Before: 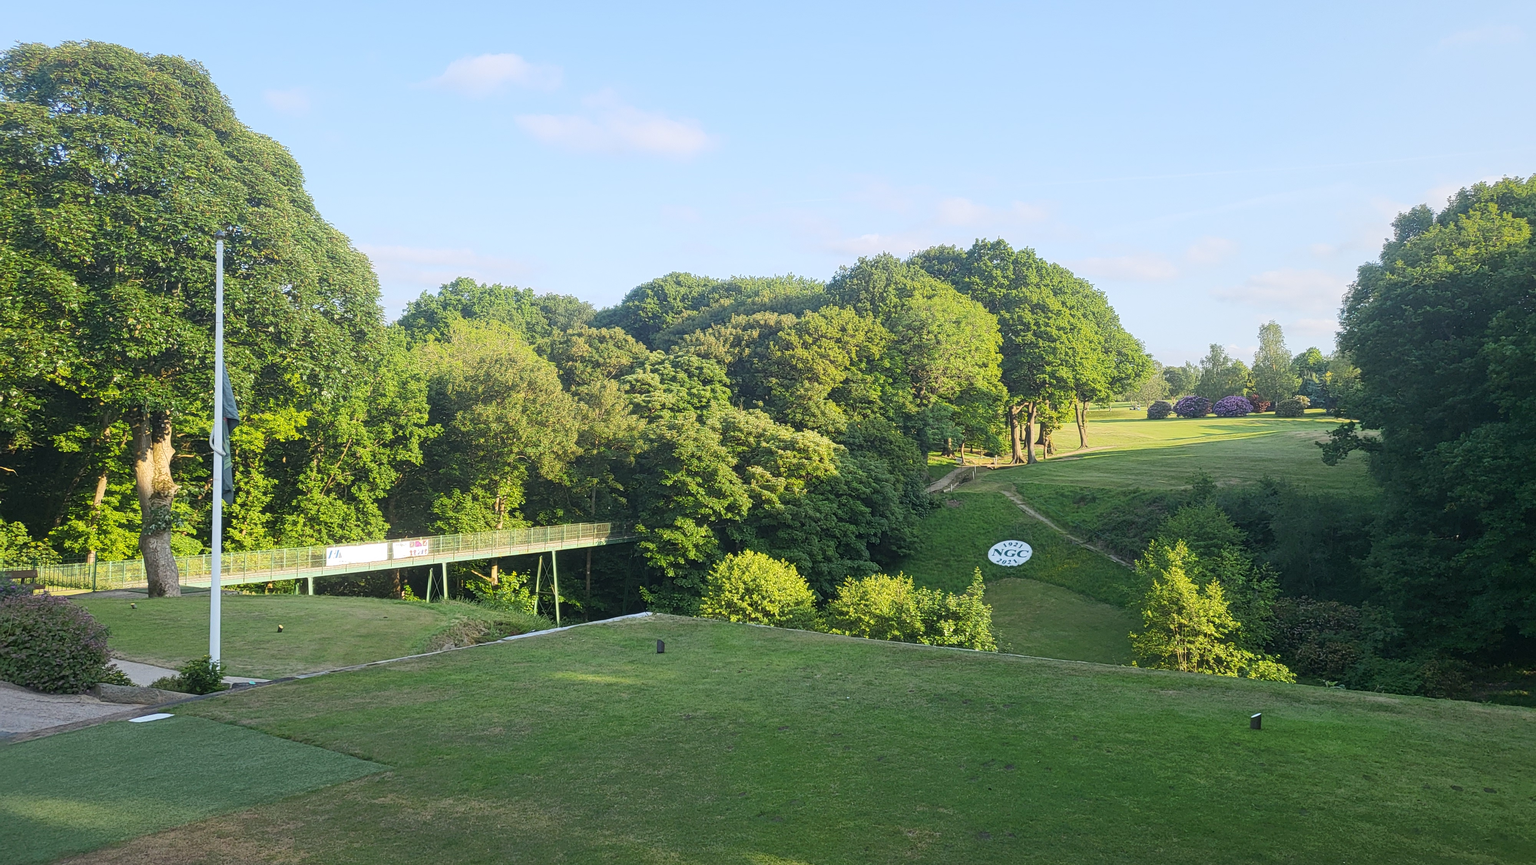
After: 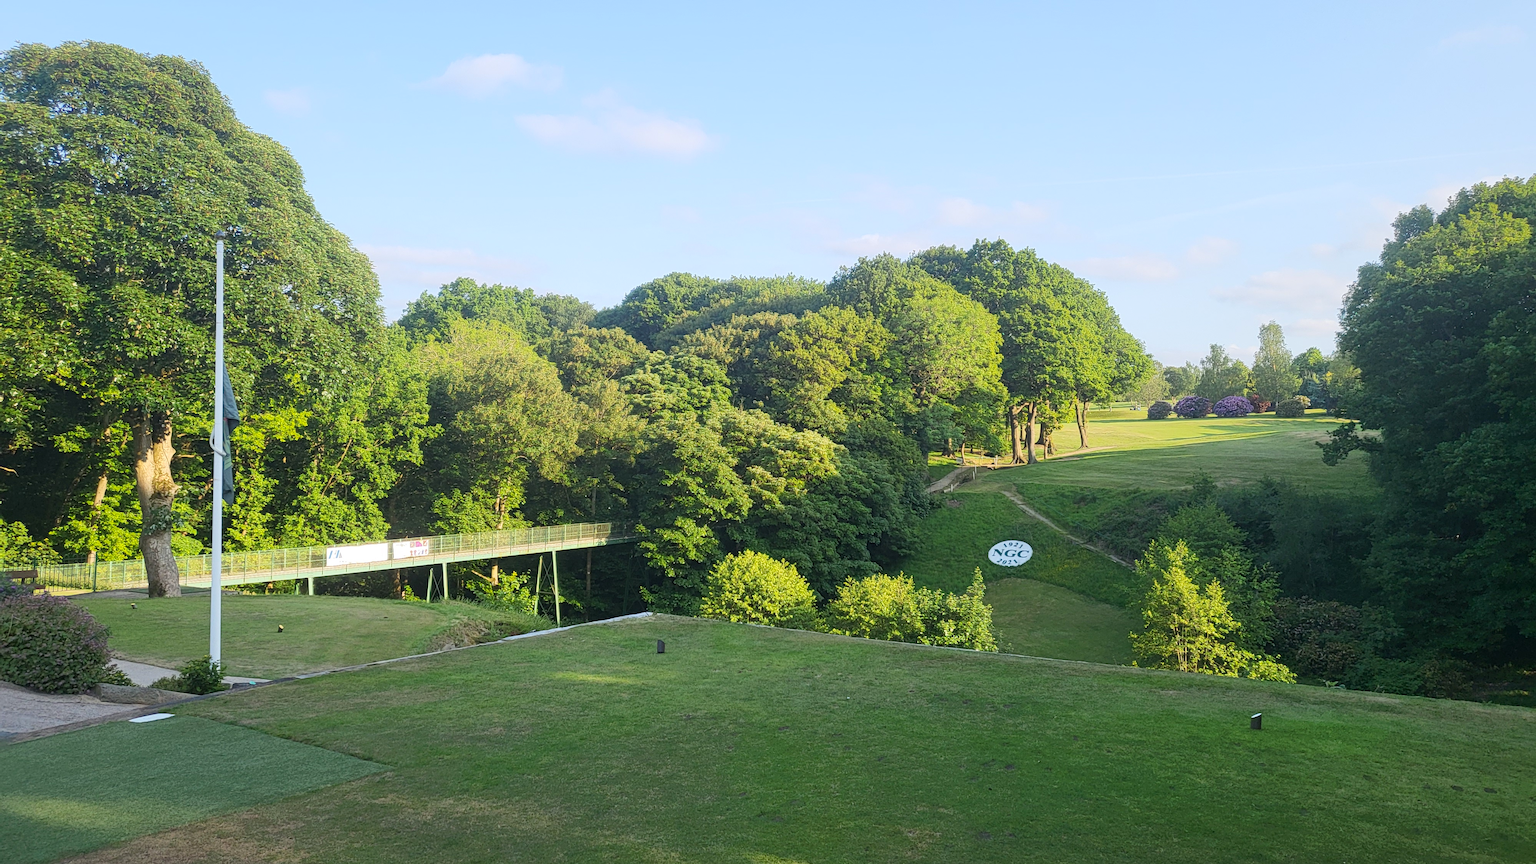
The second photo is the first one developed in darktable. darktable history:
exposure: compensate highlight preservation false
contrast brightness saturation: contrast 0.04, saturation 0.07
